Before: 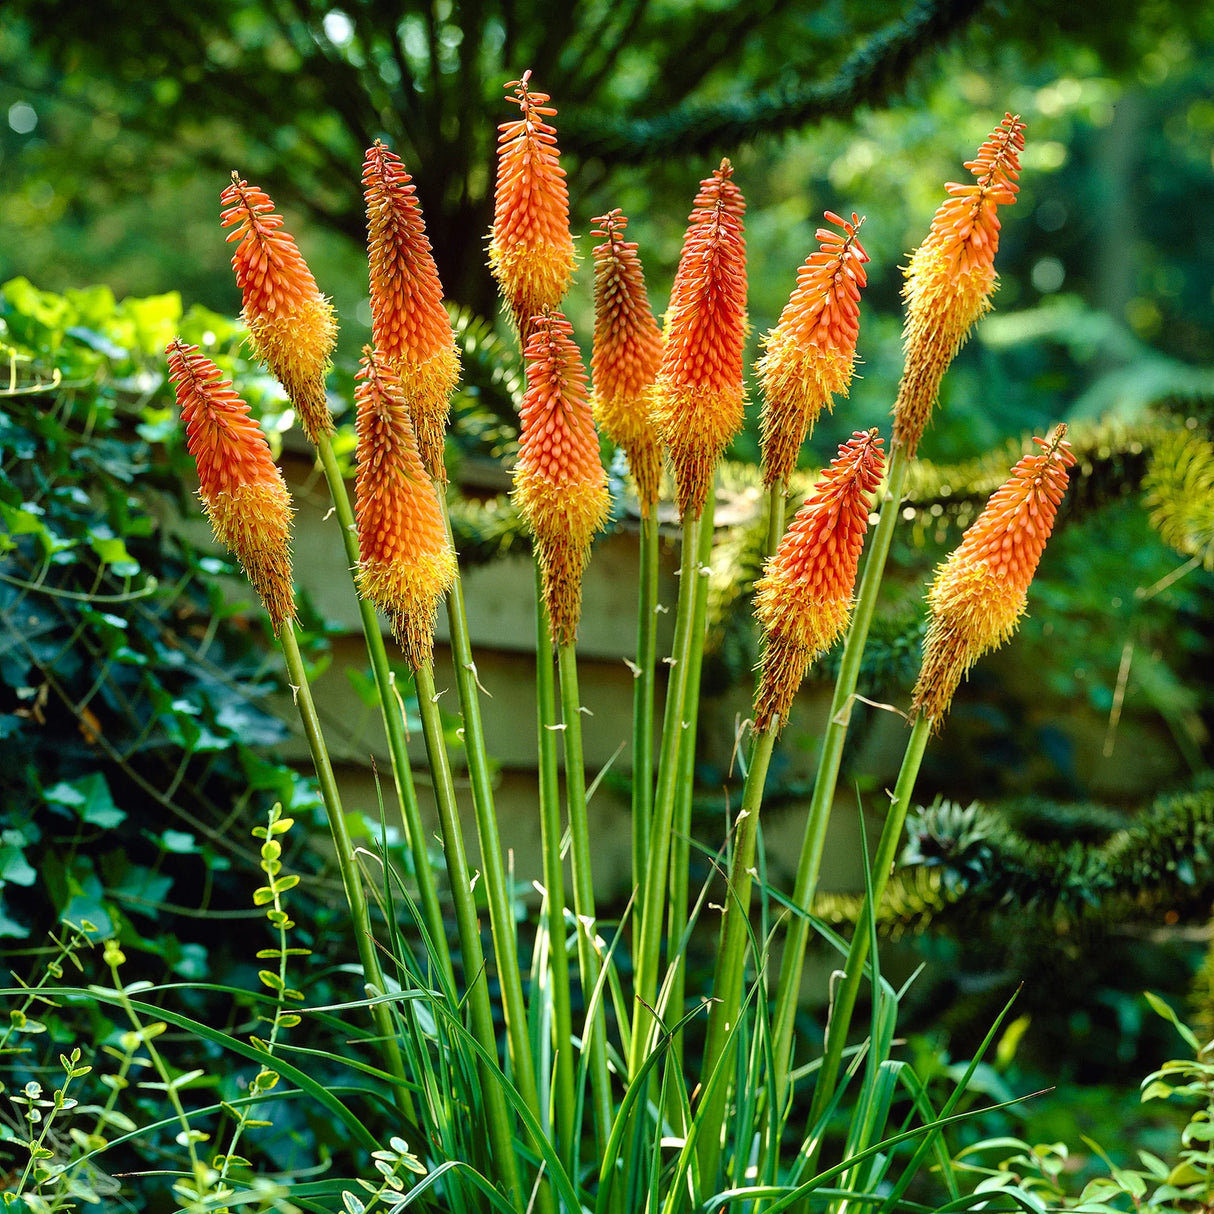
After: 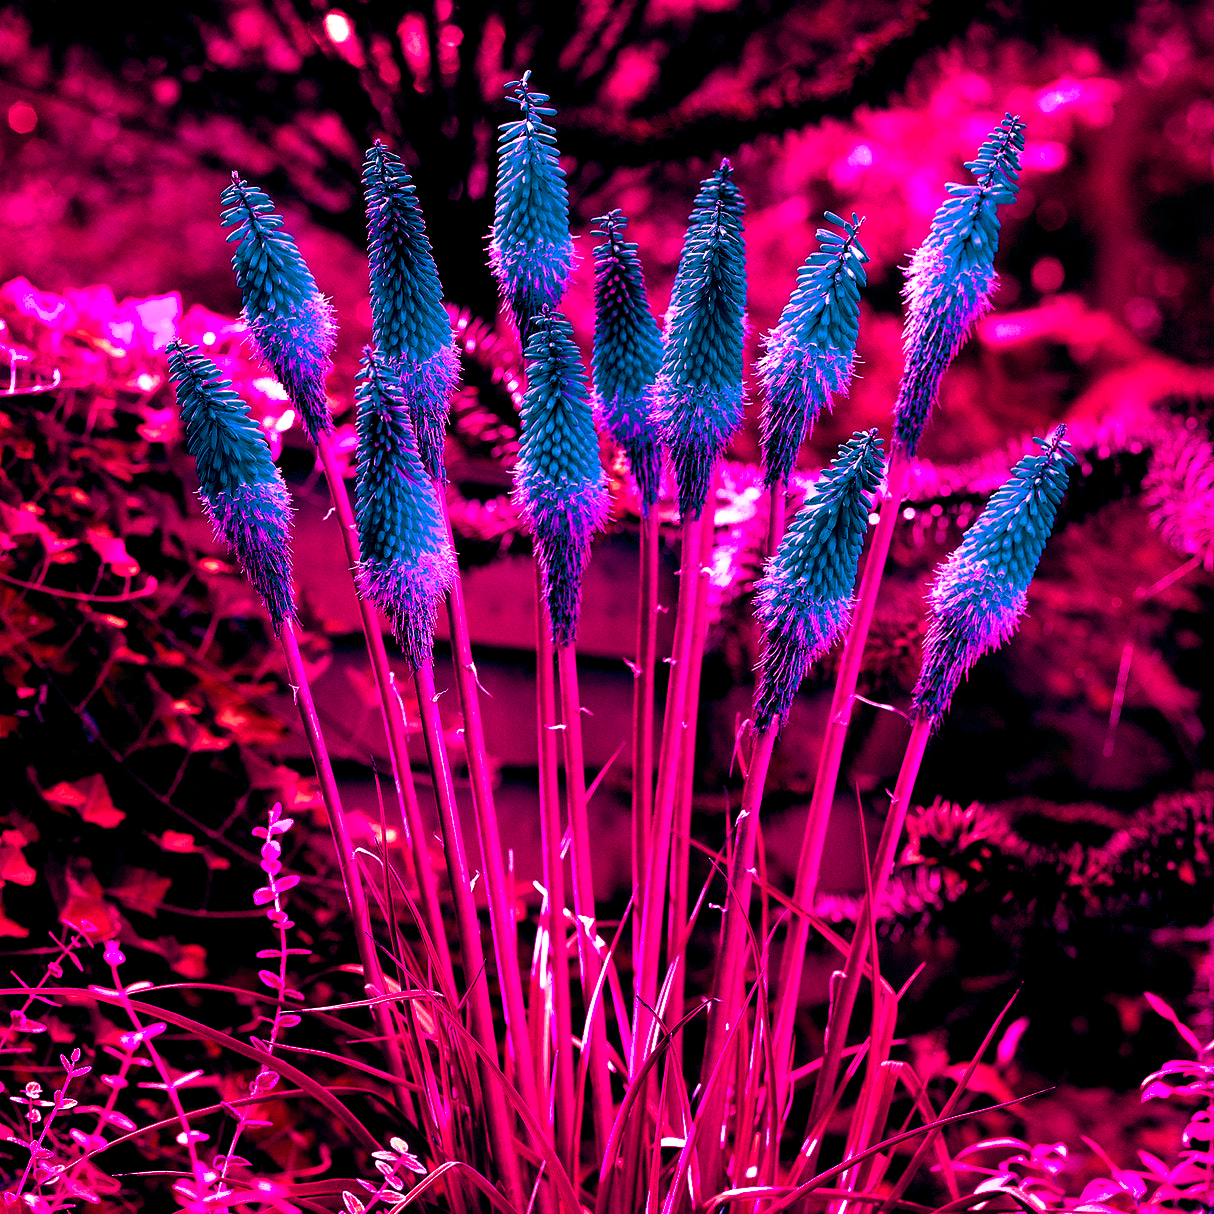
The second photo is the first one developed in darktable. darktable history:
color balance rgb: shadows lift › luminance -18.76%, shadows lift › chroma 35.44%, power › luminance -3.76%, power › hue 142.17°, highlights gain › chroma 7.5%, highlights gain › hue 184.75°, global offset › luminance -0.52%, global offset › chroma 0.91%, global offset › hue 173.36°, shadows fall-off 300%, white fulcrum 2 EV, highlights fall-off 300%, linear chroma grading › shadows 17.19%, linear chroma grading › highlights 61.12%, linear chroma grading › global chroma 50%, hue shift -150.52°, perceptual brilliance grading › global brilliance 12%, mask middle-gray fulcrum 100%, contrast gray fulcrum 38.43%, contrast 35.15%, saturation formula JzAzBz (2021)
shadows and highlights: shadows 10, white point adjustment 1, highlights -40
